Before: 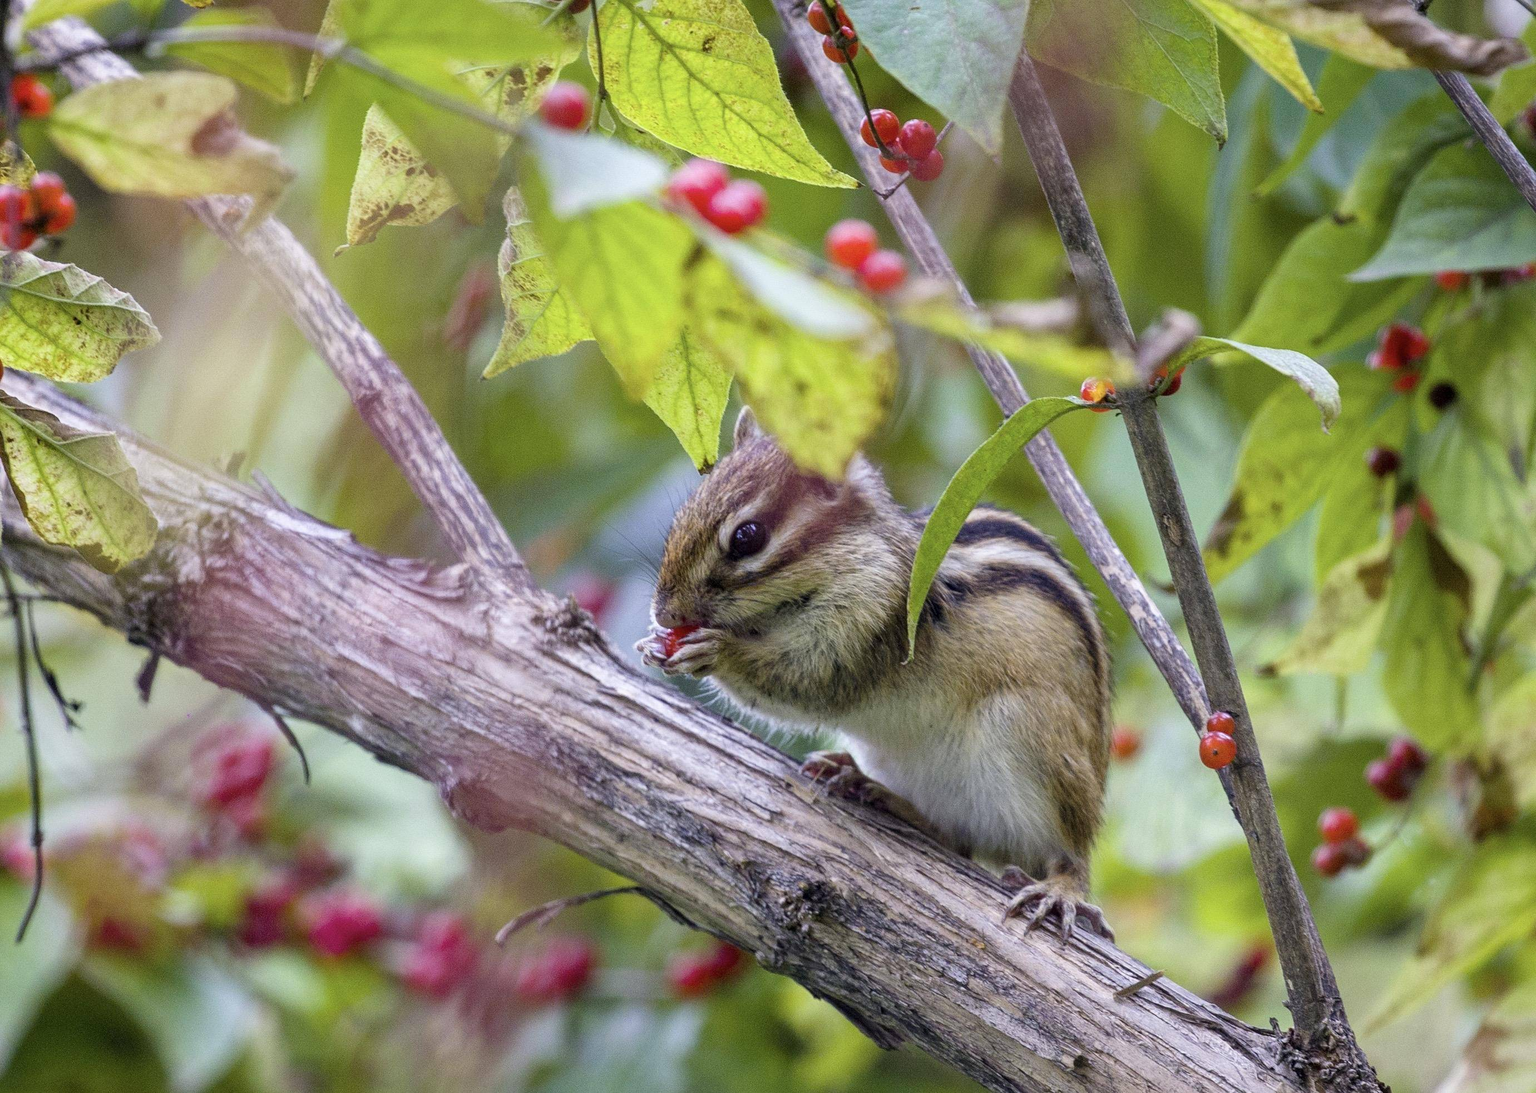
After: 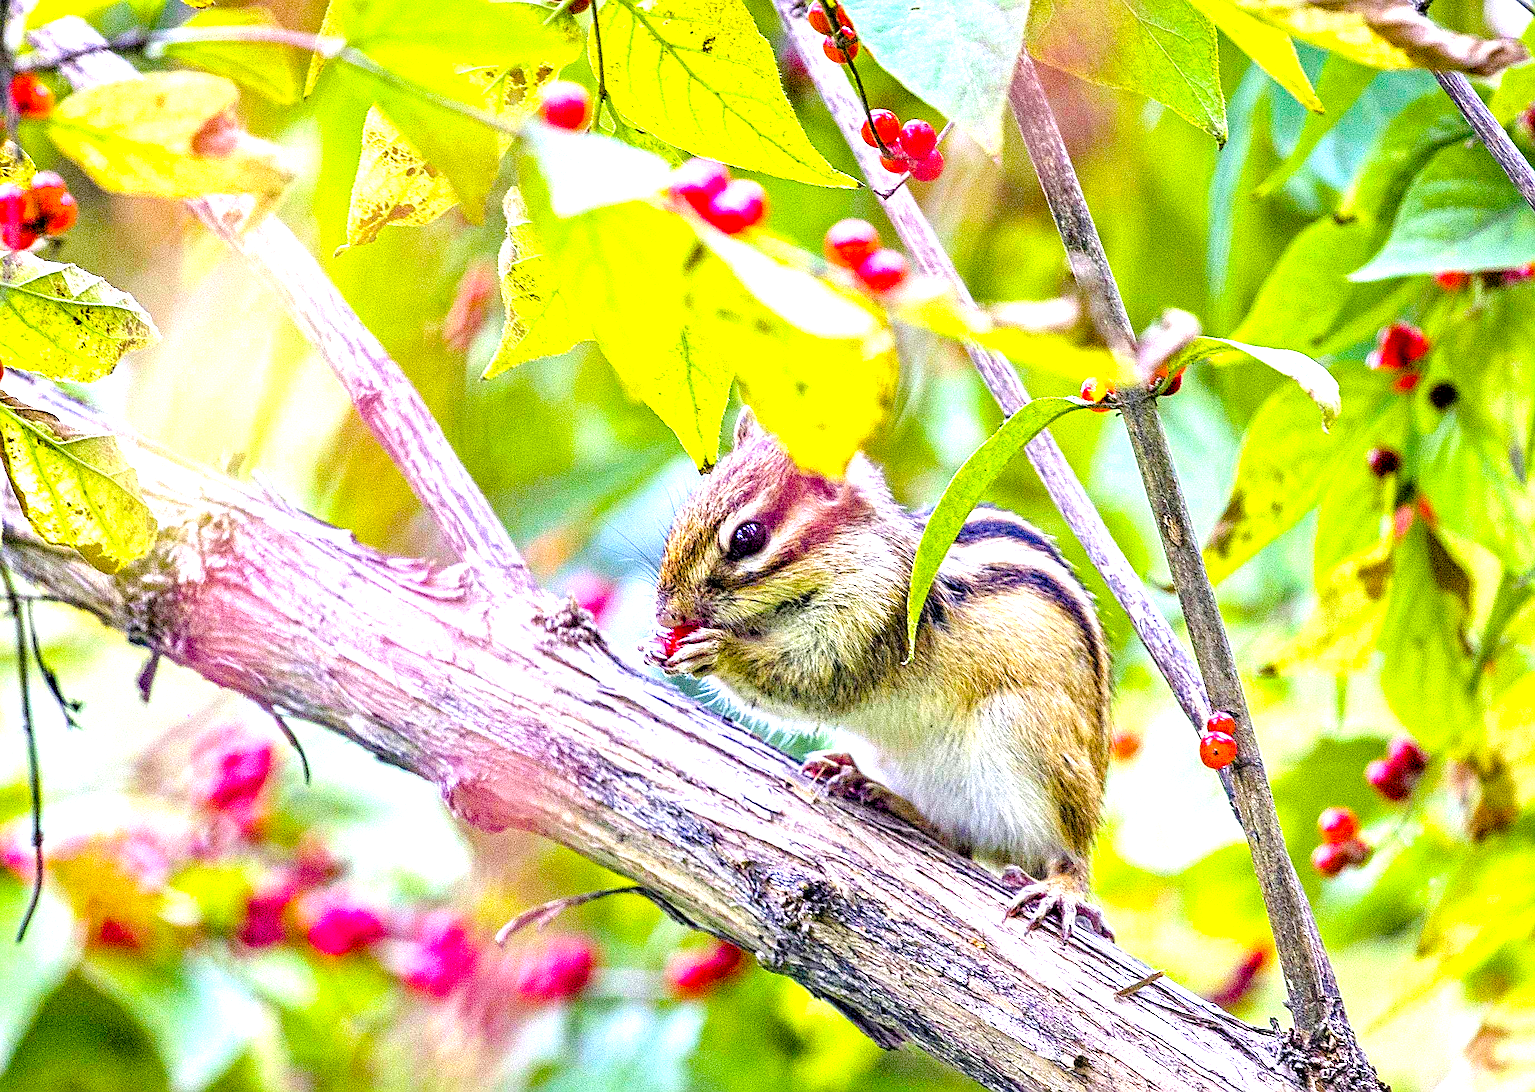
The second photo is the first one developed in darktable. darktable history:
exposure: black level correction 0, exposure 1 EV, compensate highlight preservation false
sharpen: on, module defaults
color balance rgb: global offset › luminance -0.244%, linear chroma grading › global chroma 14.44%, perceptual saturation grading › global saturation 30.294%, perceptual brilliance grading › global brilliance 12.056%
contrast equalizer: y [[0.5, 0.542, 0.583, 0.625, 0.667, 0.708], [0.5 ×6], [0.5 ×6], [0 ×6], [0 ×6]]
levels: levels [0, 0.43, 0.984]
